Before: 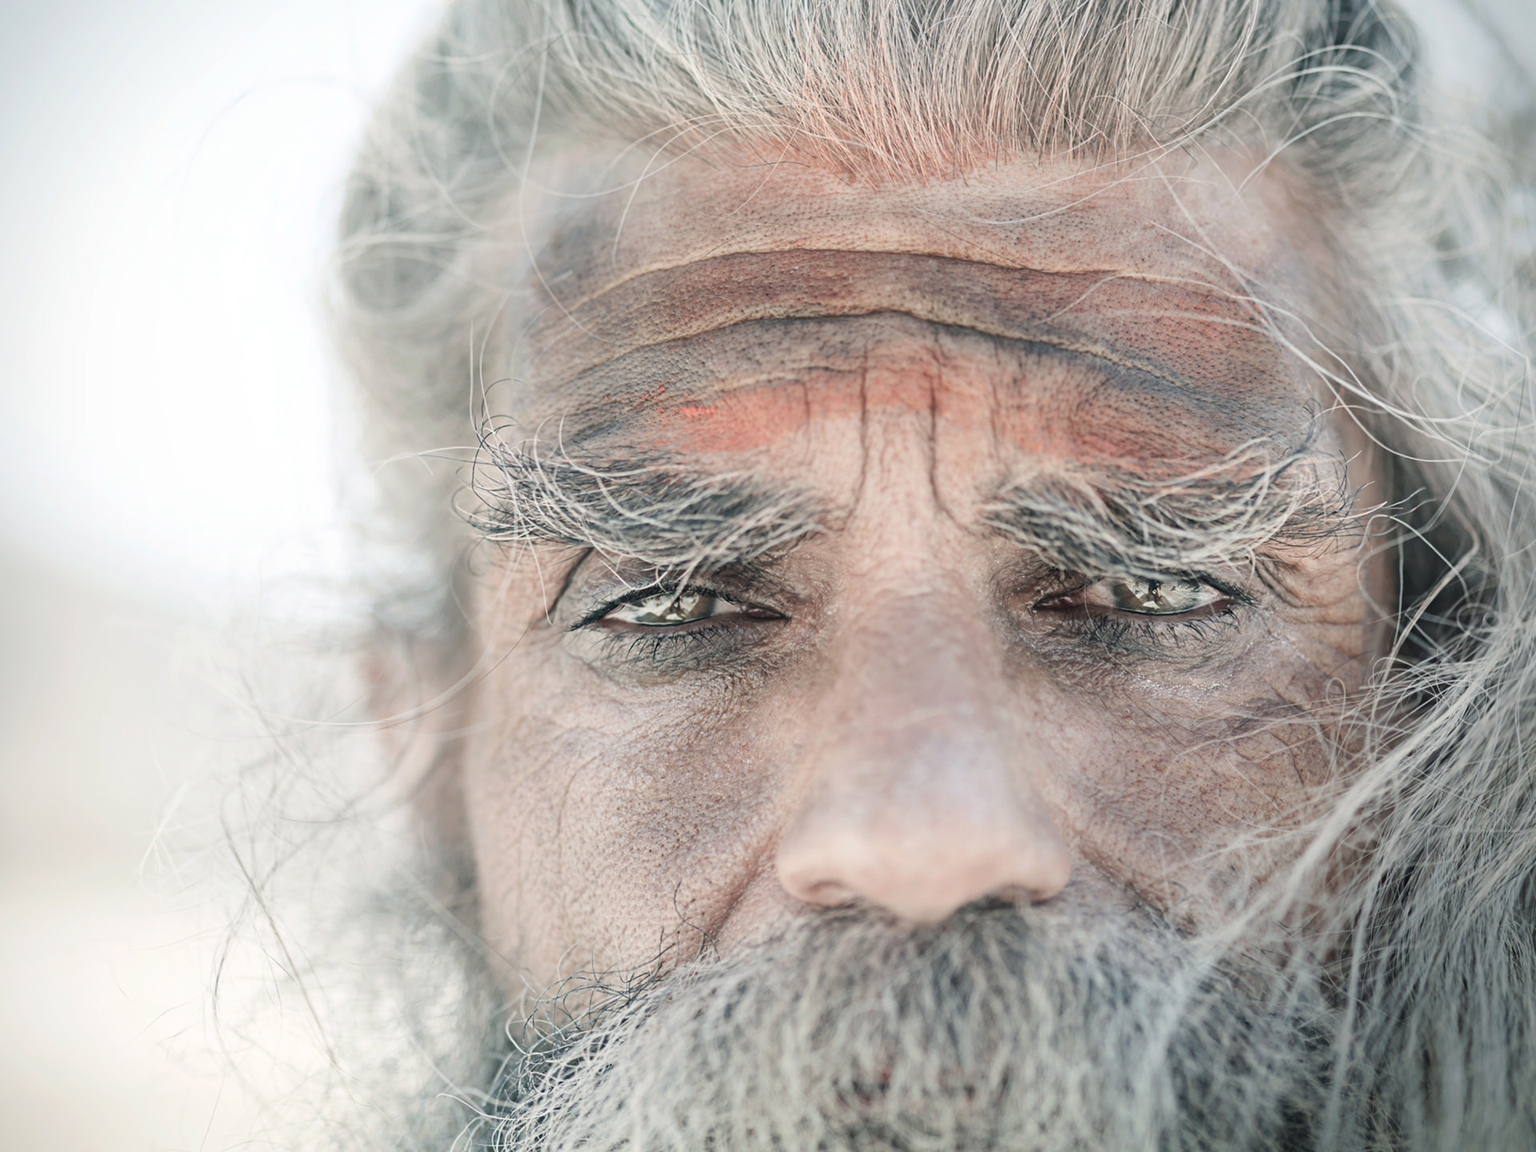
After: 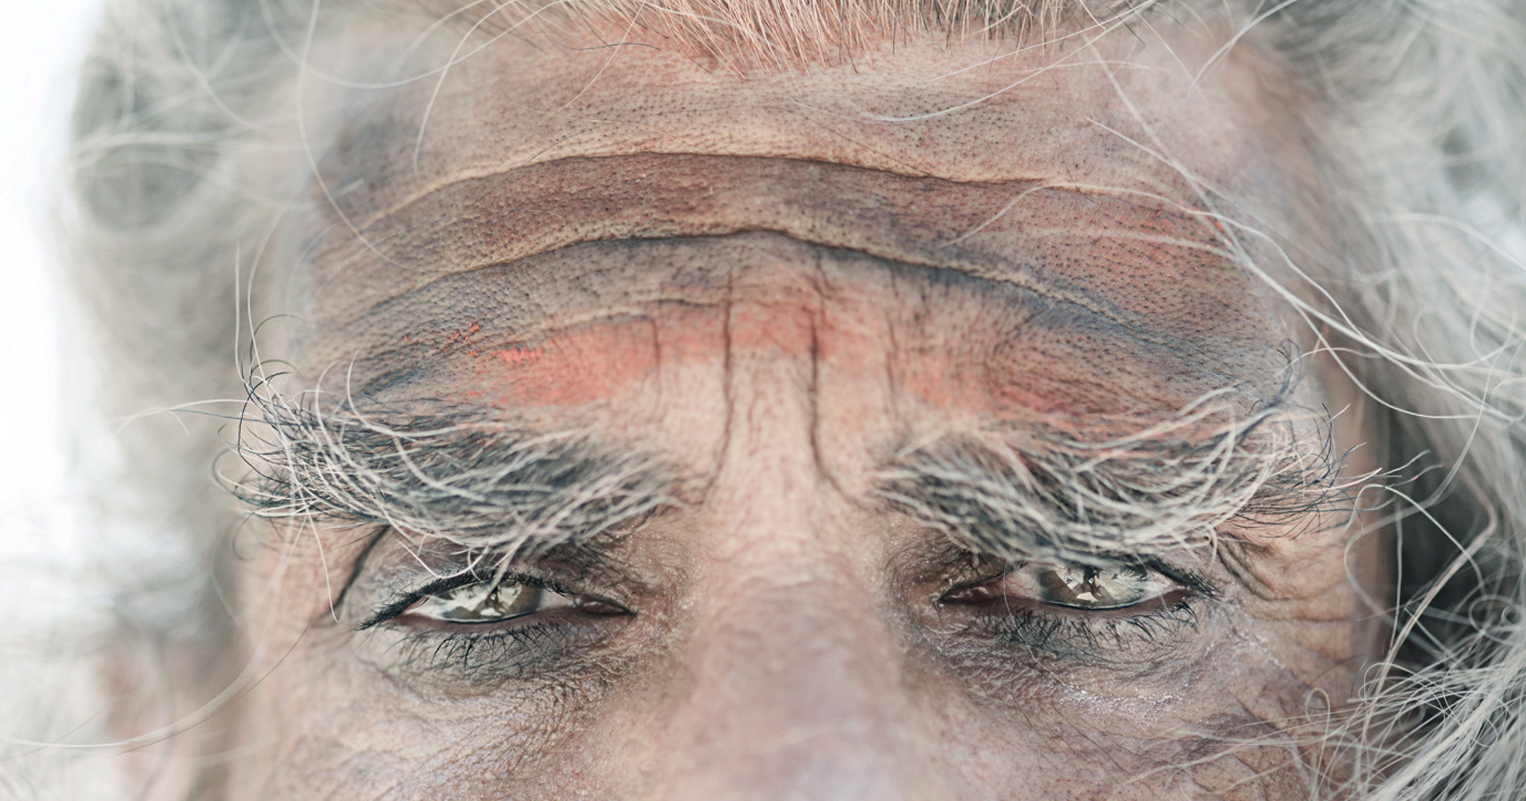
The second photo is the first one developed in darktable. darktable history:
crop: left 18.38%, top 11.092%, right 2.134%, bottom 33.217%
shadows and highlights: shadows 75, highlights -25, soften with gaussian
